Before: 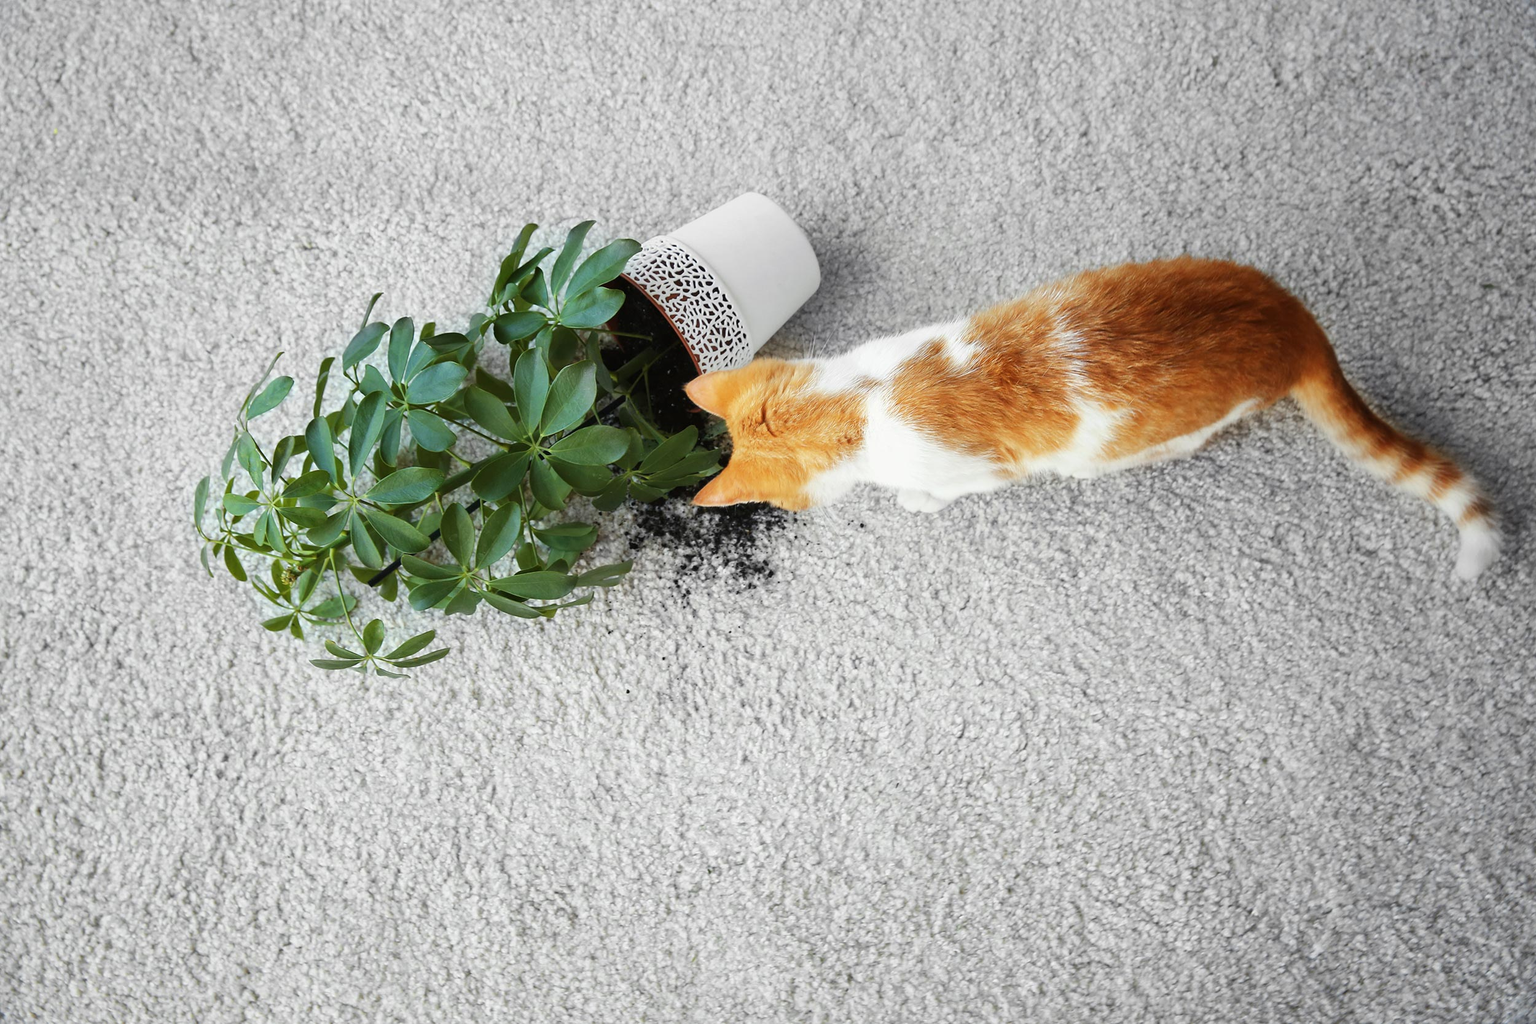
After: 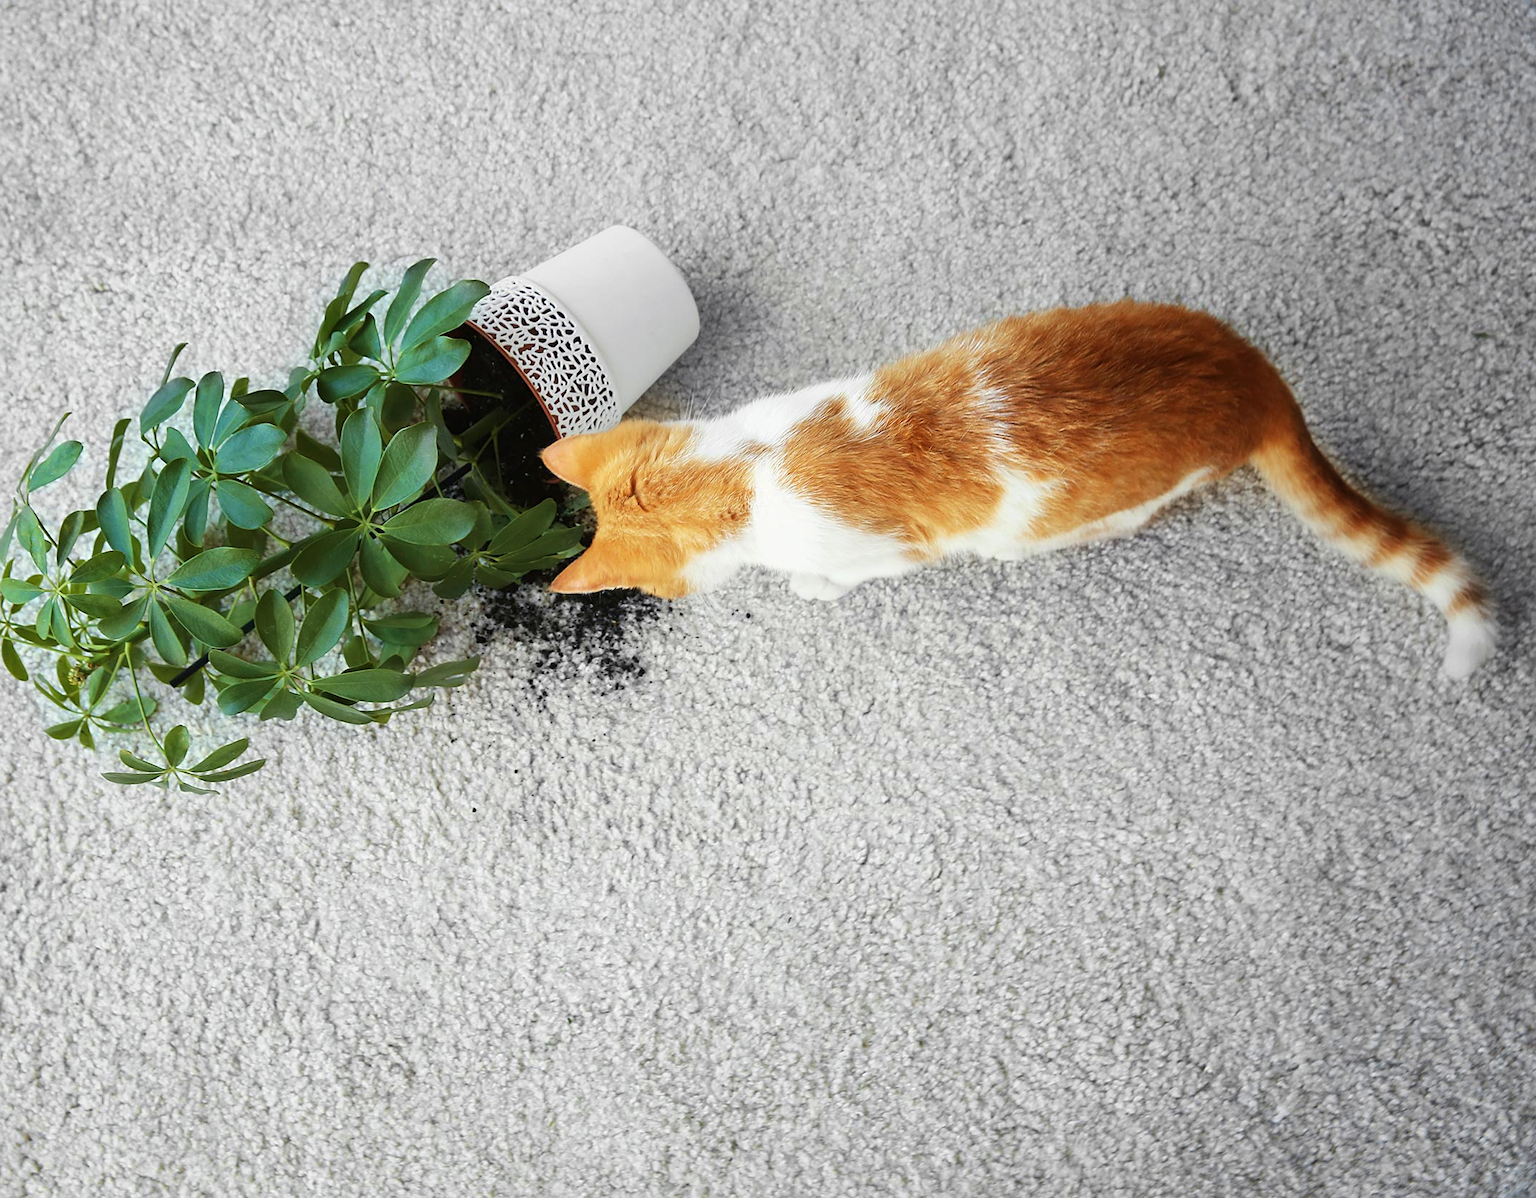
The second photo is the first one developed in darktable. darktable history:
sharpen: amount 0.2
crop and rotate: left 14.584%
velvia: on, module defaults
rotate and perspective: automatic cropping original format, crop left 0, crop top 0
